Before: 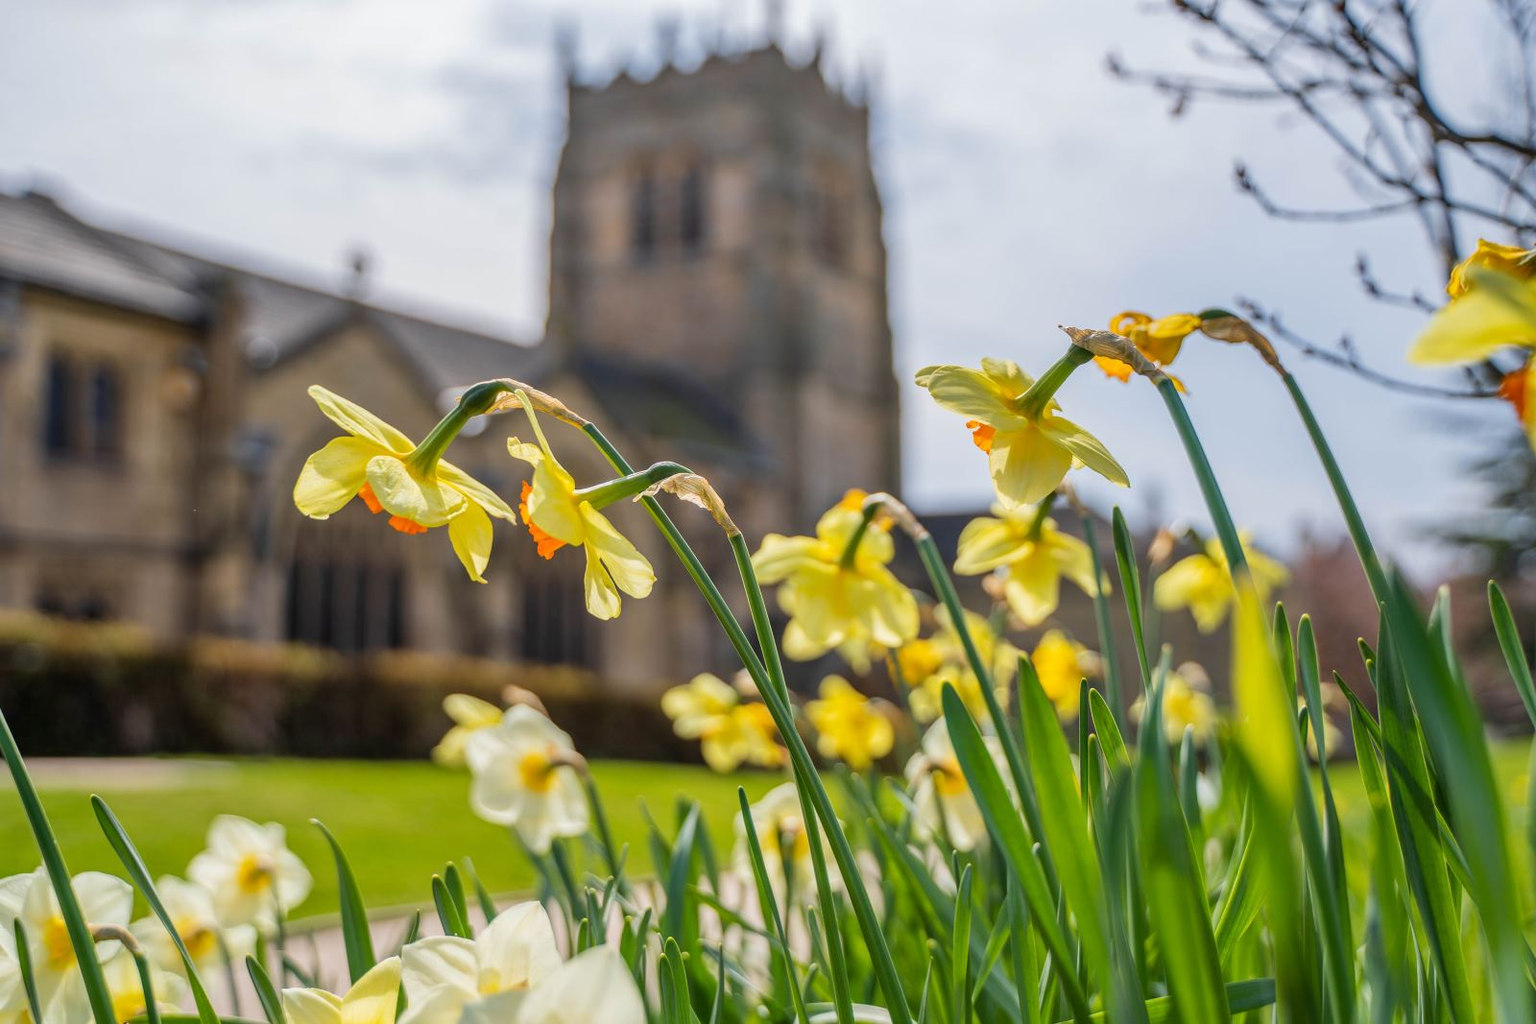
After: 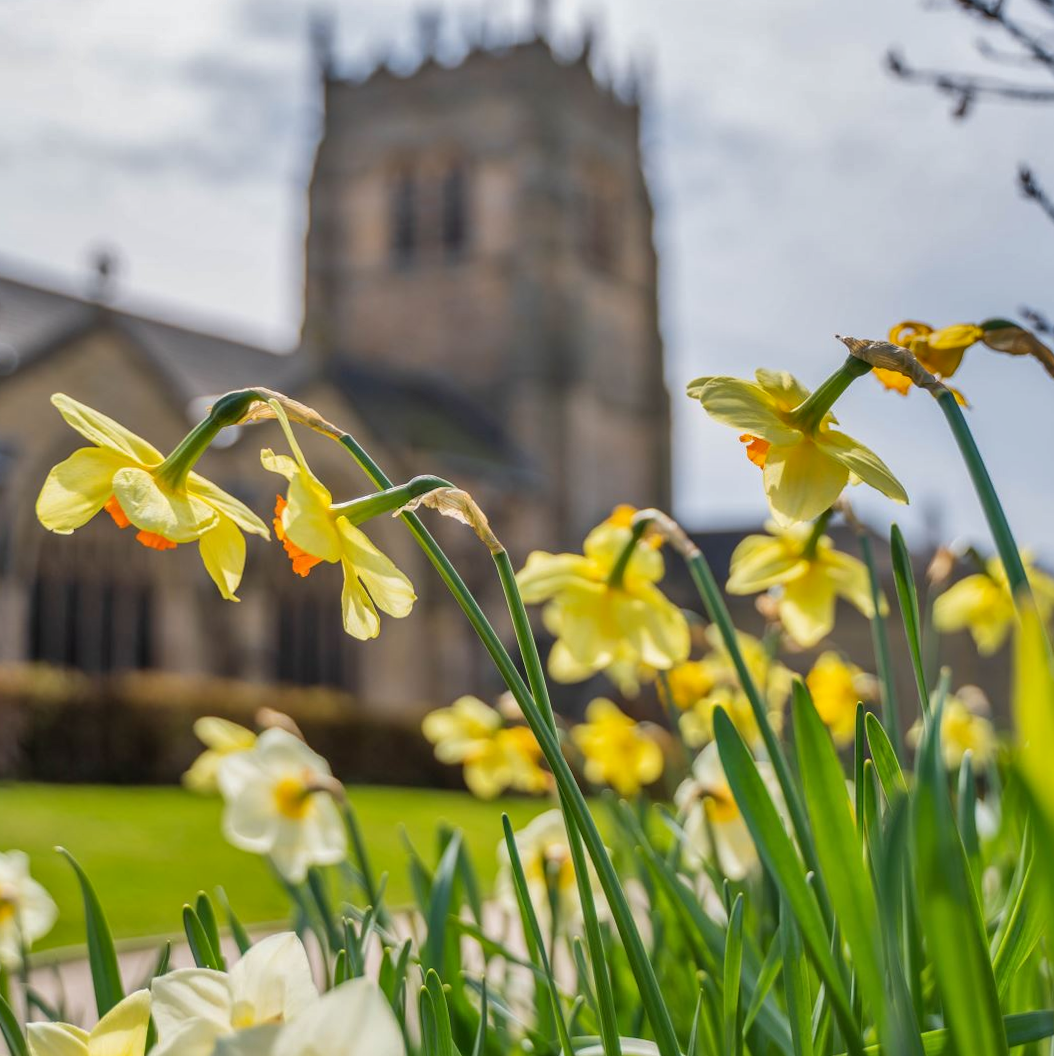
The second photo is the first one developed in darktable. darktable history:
shadows and highlights: highlights color adjustment 0%, low approximation 0.01, soften with gaussian
crop: left 16.899%, right 16.556%
rotate and perspective: rotation 0.174°, lens shift (vertical) 0.013, lens shift (horizontal) 0.019, shear 0.001, automatic cropping original format, crop left 0.007, crop right 0.991, crop top 0.016, crop bottom 0.997
